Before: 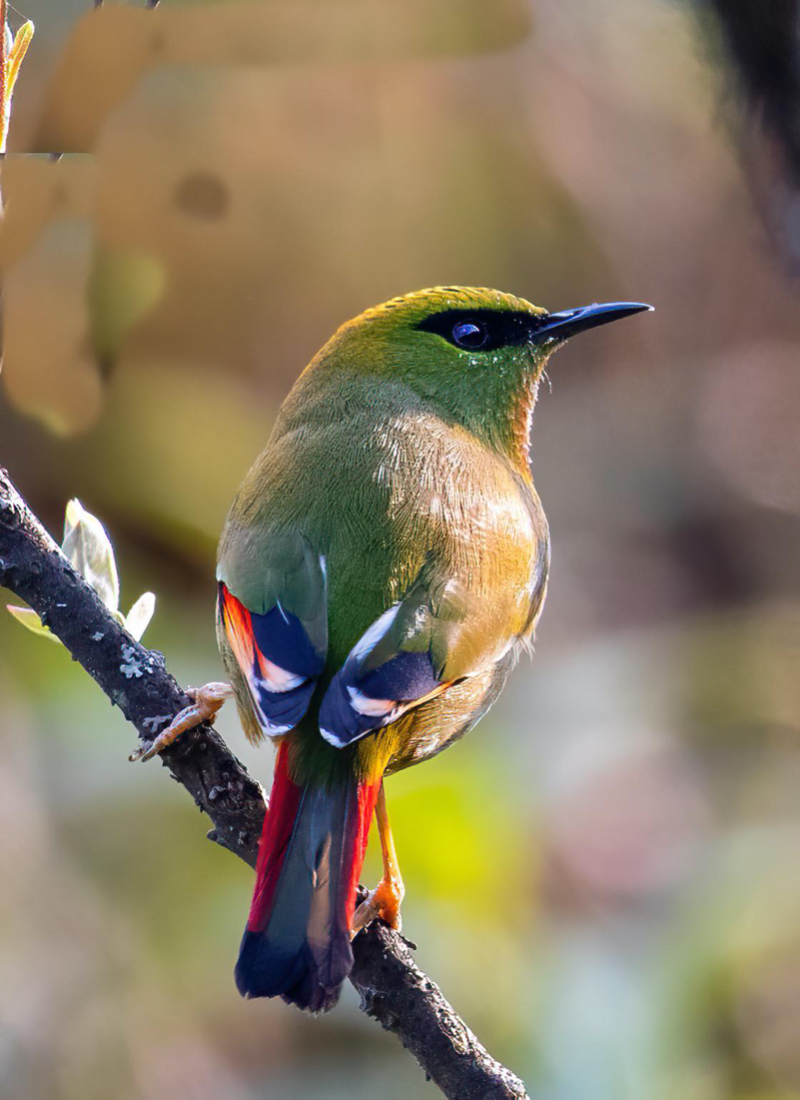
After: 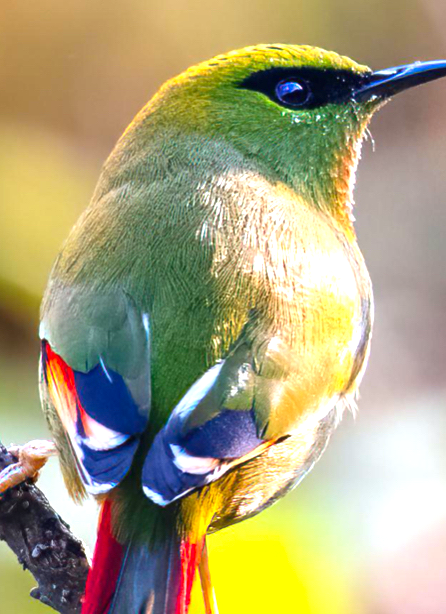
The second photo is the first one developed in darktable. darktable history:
white balance: red 0.978, blue 0.999
crop and rotate: left 22.13%, top 22.054%, right 22.026%, bottom 22.102%
contrast brightness saturation: saturation 0.13
exposure: black level correction 0, exposure 1 EV, compensate highlight preservation false
